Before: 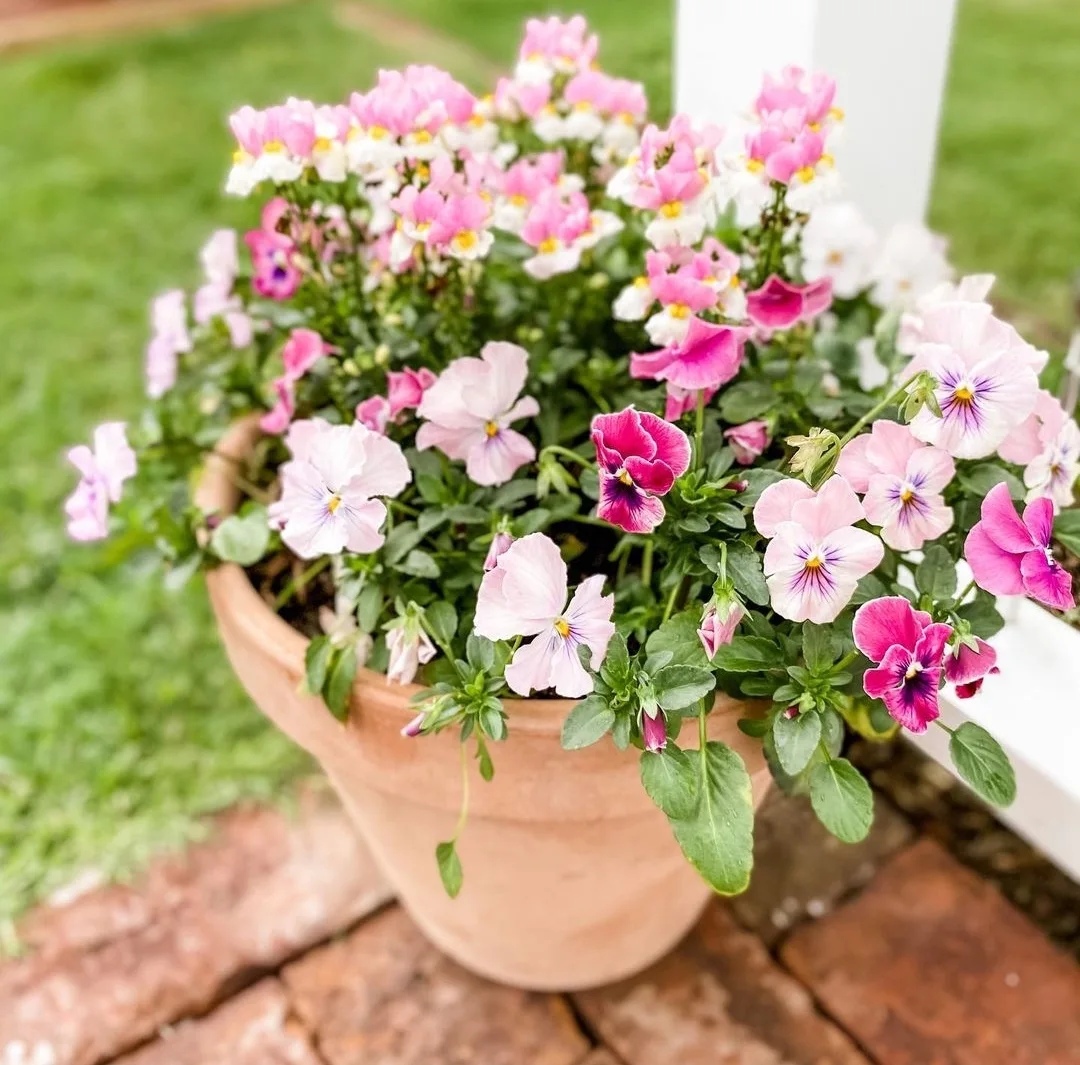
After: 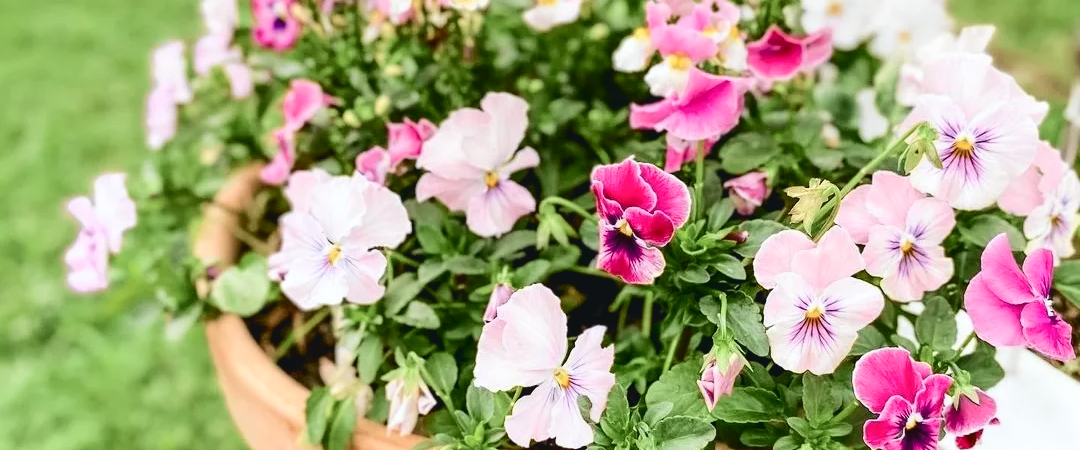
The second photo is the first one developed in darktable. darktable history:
crop and rotate: top 23.458%, bottom 34.237%
tone curve: curves: ch0 [(0, 0.046) (0.037, 0.056) (0.176, 0.162) (0.33, 0.331) (0.432, 0.475) (0.601, 0.665) (0.843, 0.876) (1, 1)]; ch1 [(0, 0) (0.339, 0.349) (0.445, 0.42) (0.476, 0.47) (0.497, 0.492) (0.523, 0.514) (0.557, 0.558) (0.632, 0.615) (0.728, 0.746) (1, 1)]; ch2 [(0, 0) (0.327, 0.324) (0.417, 0.44) (0.46, 0.453) (0.502, 0.495) (0.526, 0.52) (0.54, 0.55) (0.606, 0.626) (0.745, 0.704) (1, 1)], color space Lab, independent channels, preserve colors none
